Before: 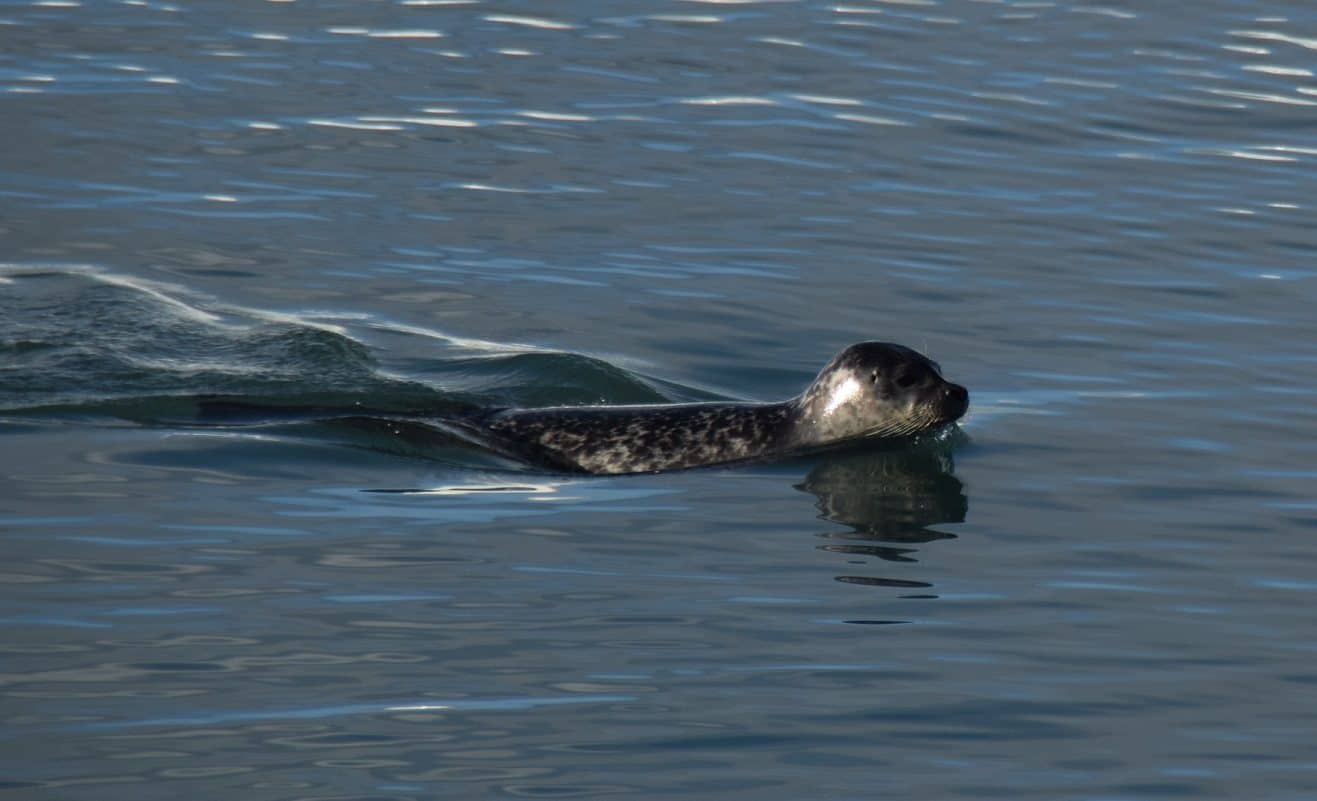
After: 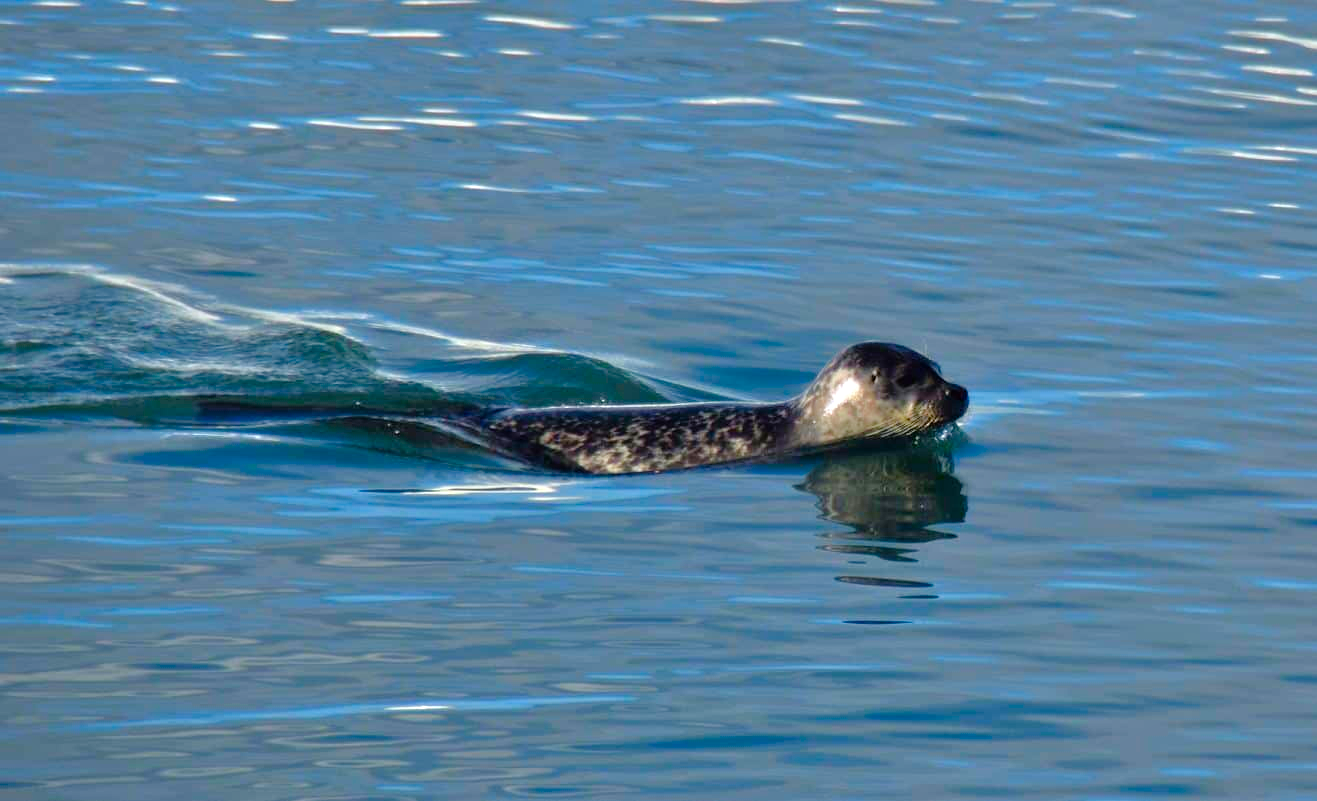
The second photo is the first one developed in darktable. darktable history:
color balance rgb: perceptual saturation grading › global saturation 20%, perceptual saturation grading › highlights -25%, perceptual saturation grading › shadows 50%
tone equalizer: -7 EV 0.15 EV, -6 EV 0.6 EV, -5 EV 1.15 EV, -4 EV 1.33 EV, -3 EV 1.15 EV, -2 EV 0.6 EV, -1 EV 0.15 EV, mask exposure compensation -0.5 EV
contrast brightness saturation: brightness -0.02, saturation 0.35
